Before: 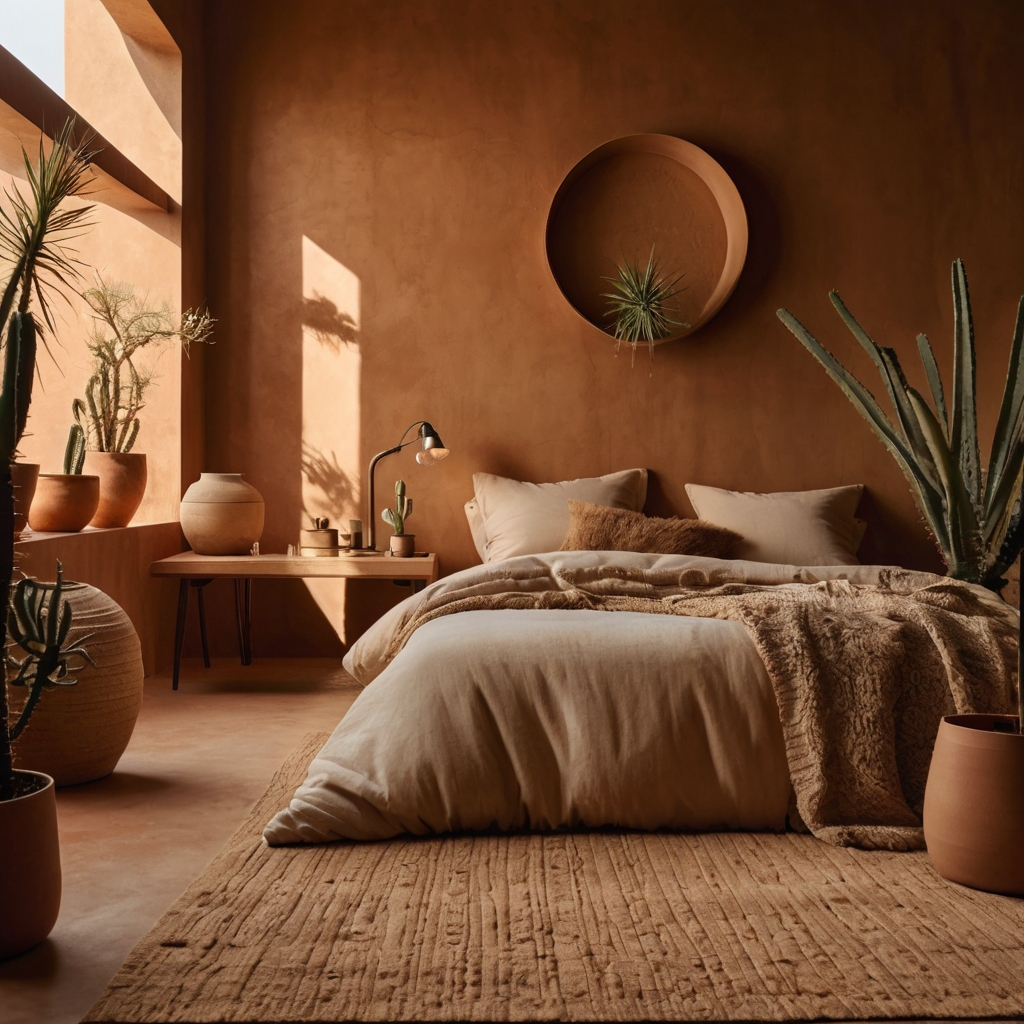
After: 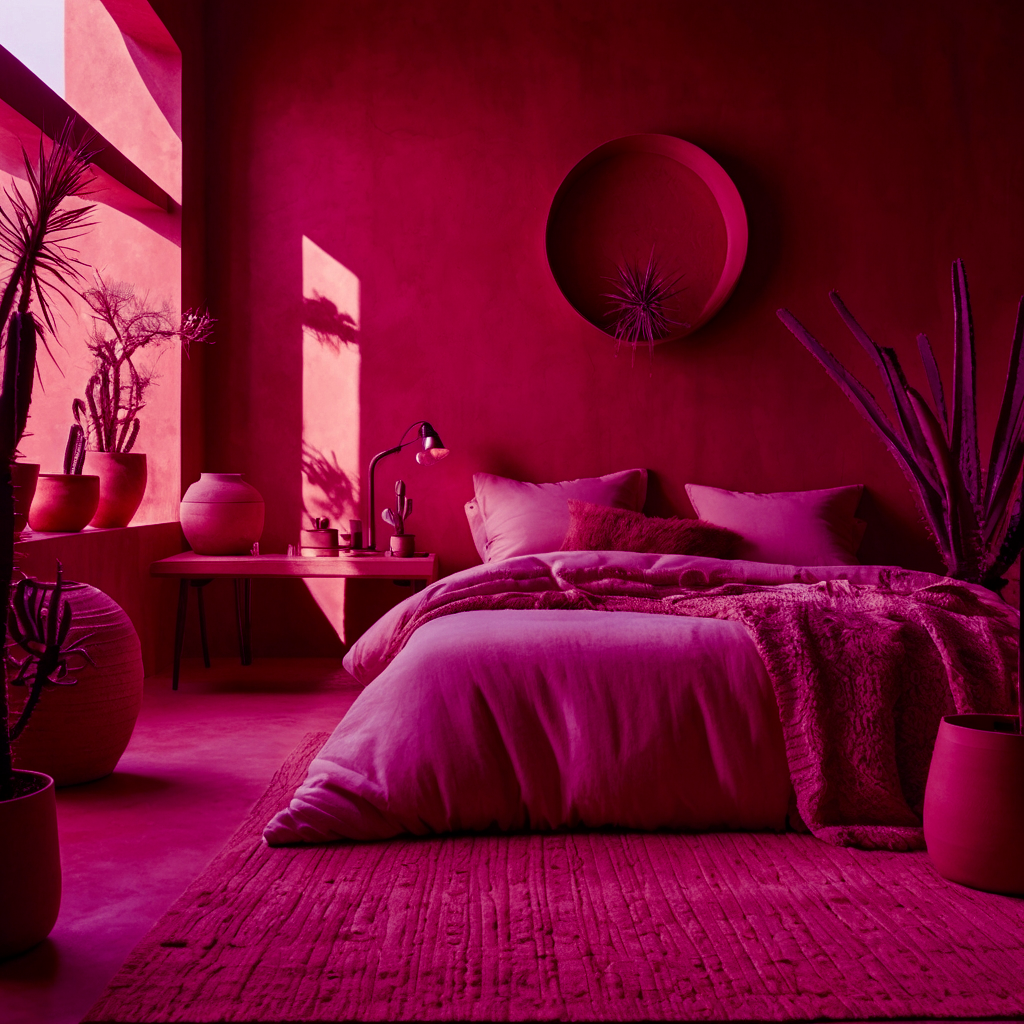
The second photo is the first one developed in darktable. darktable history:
color balance: mode lift, gamma, gain (sRGB), lift [1, 1, 0.101, 1]
exposure: black level correction 0.002, compensate highlight preservation false
